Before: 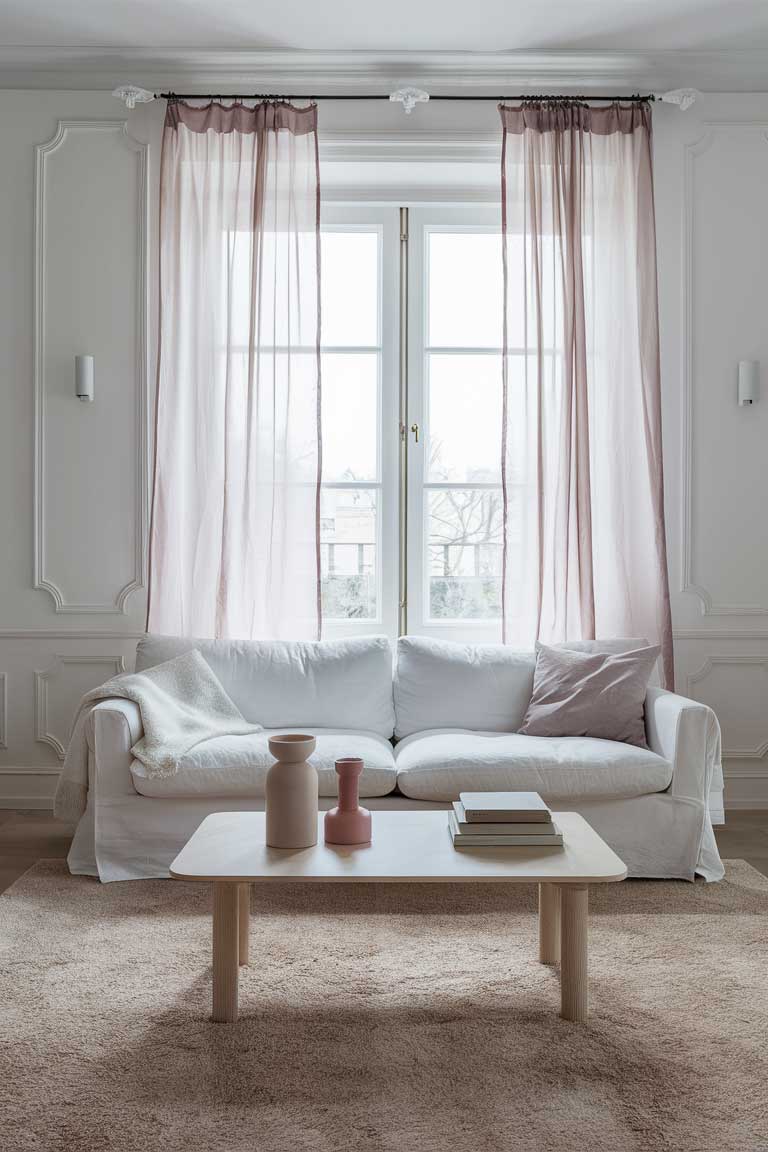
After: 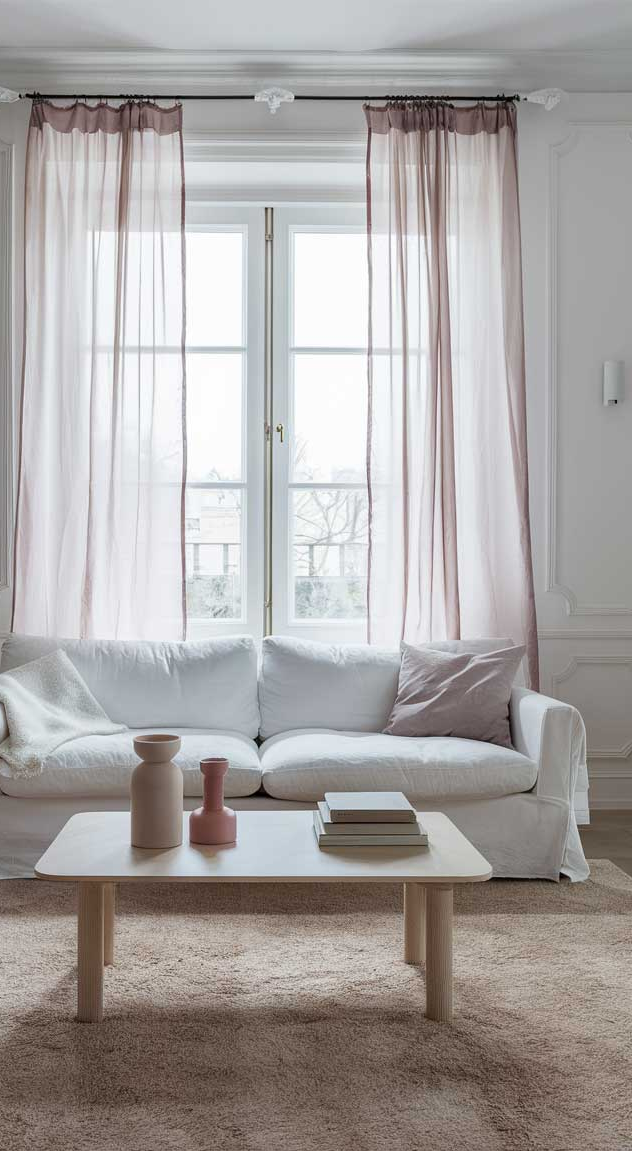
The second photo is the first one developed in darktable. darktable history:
crop: left 17.658%, bottom 0.042%
